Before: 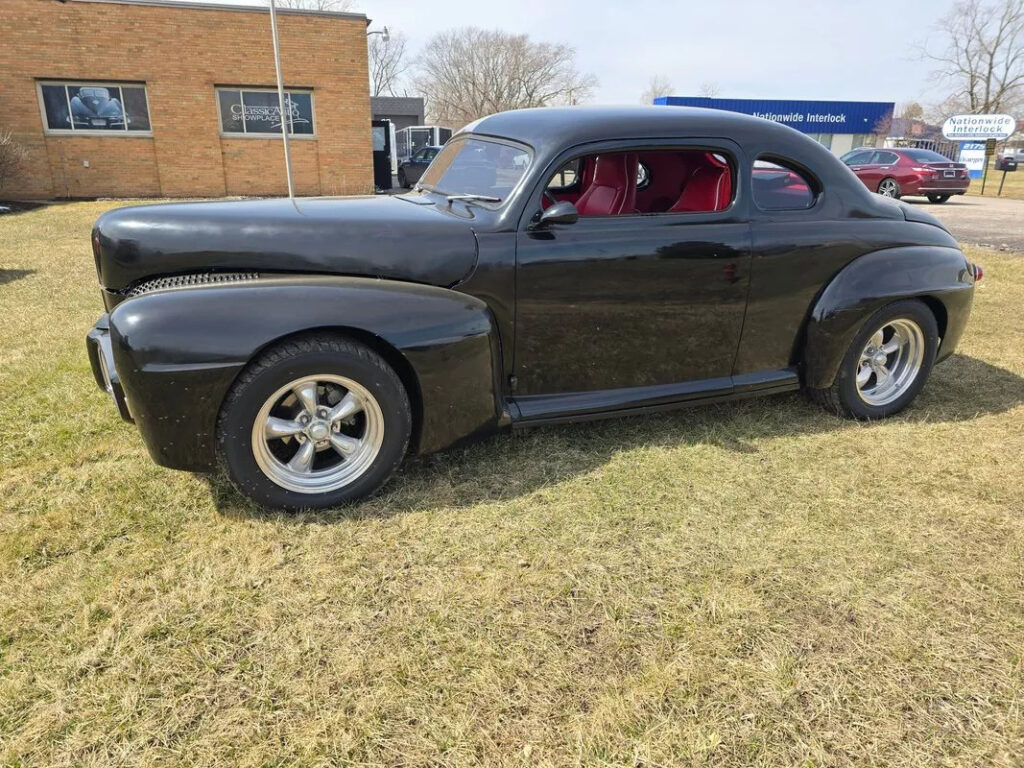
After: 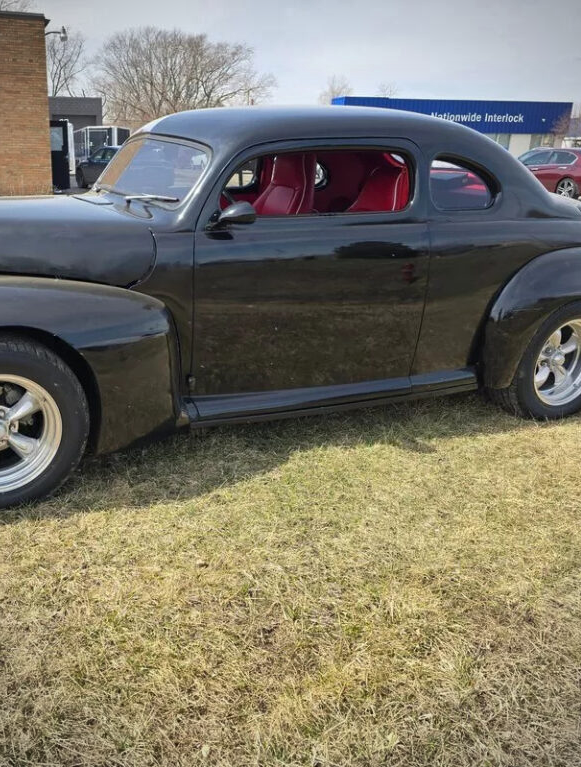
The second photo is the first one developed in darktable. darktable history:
shadows and highlights: radius 118.95, shadows 41.66, highlights -61.62, soften with gaussian
crop: left 31.536%, top 0.017%, right 11.674%
vignetting: unbound false
